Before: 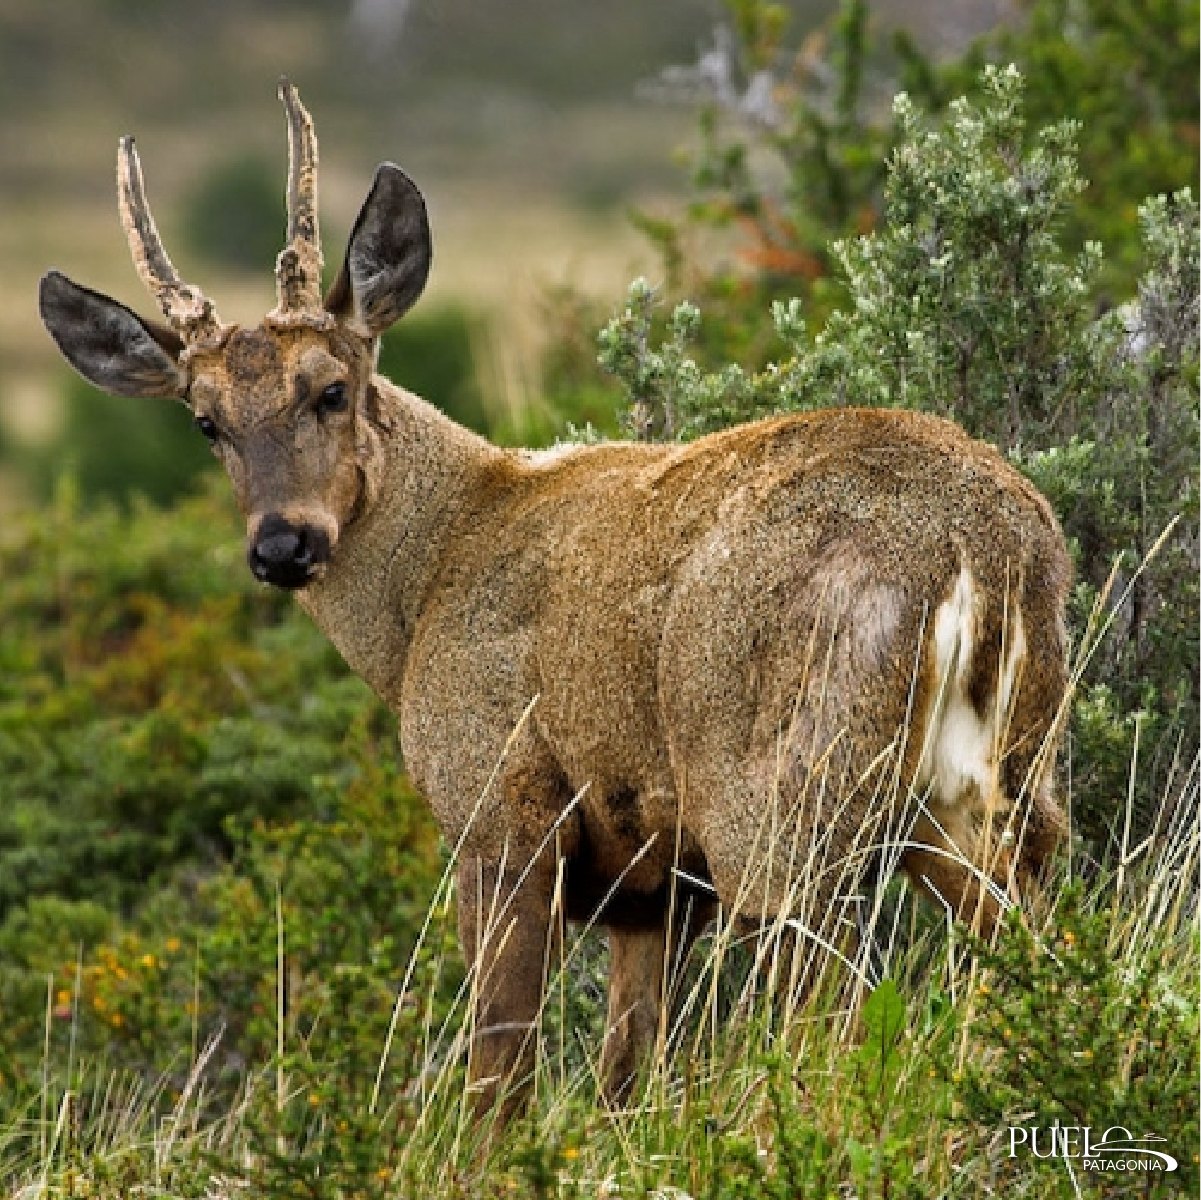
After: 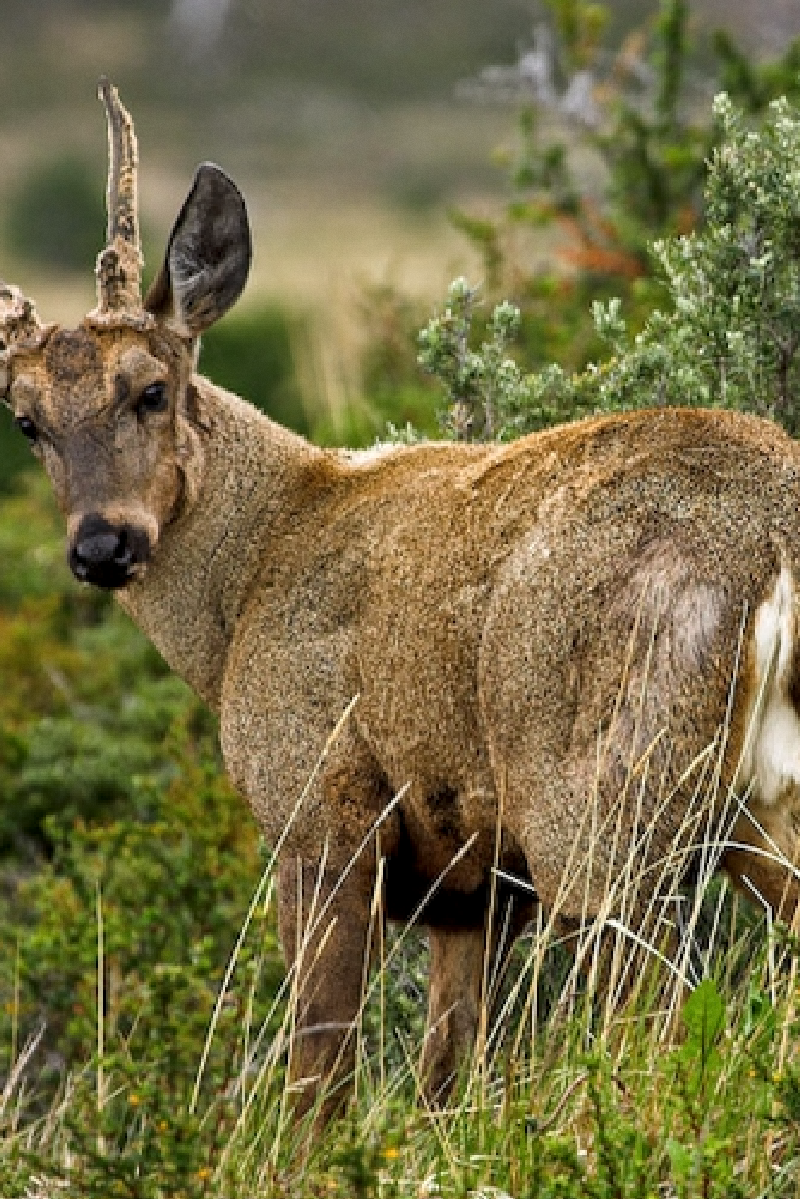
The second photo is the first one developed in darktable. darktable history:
crop and rotate: left 15.055%, right 18.278%
local contrast: highlights 100%, shadows 100%, detail 120%, midtone range 0.2
grain: coarseness 0.09 ISO, strength 10%
